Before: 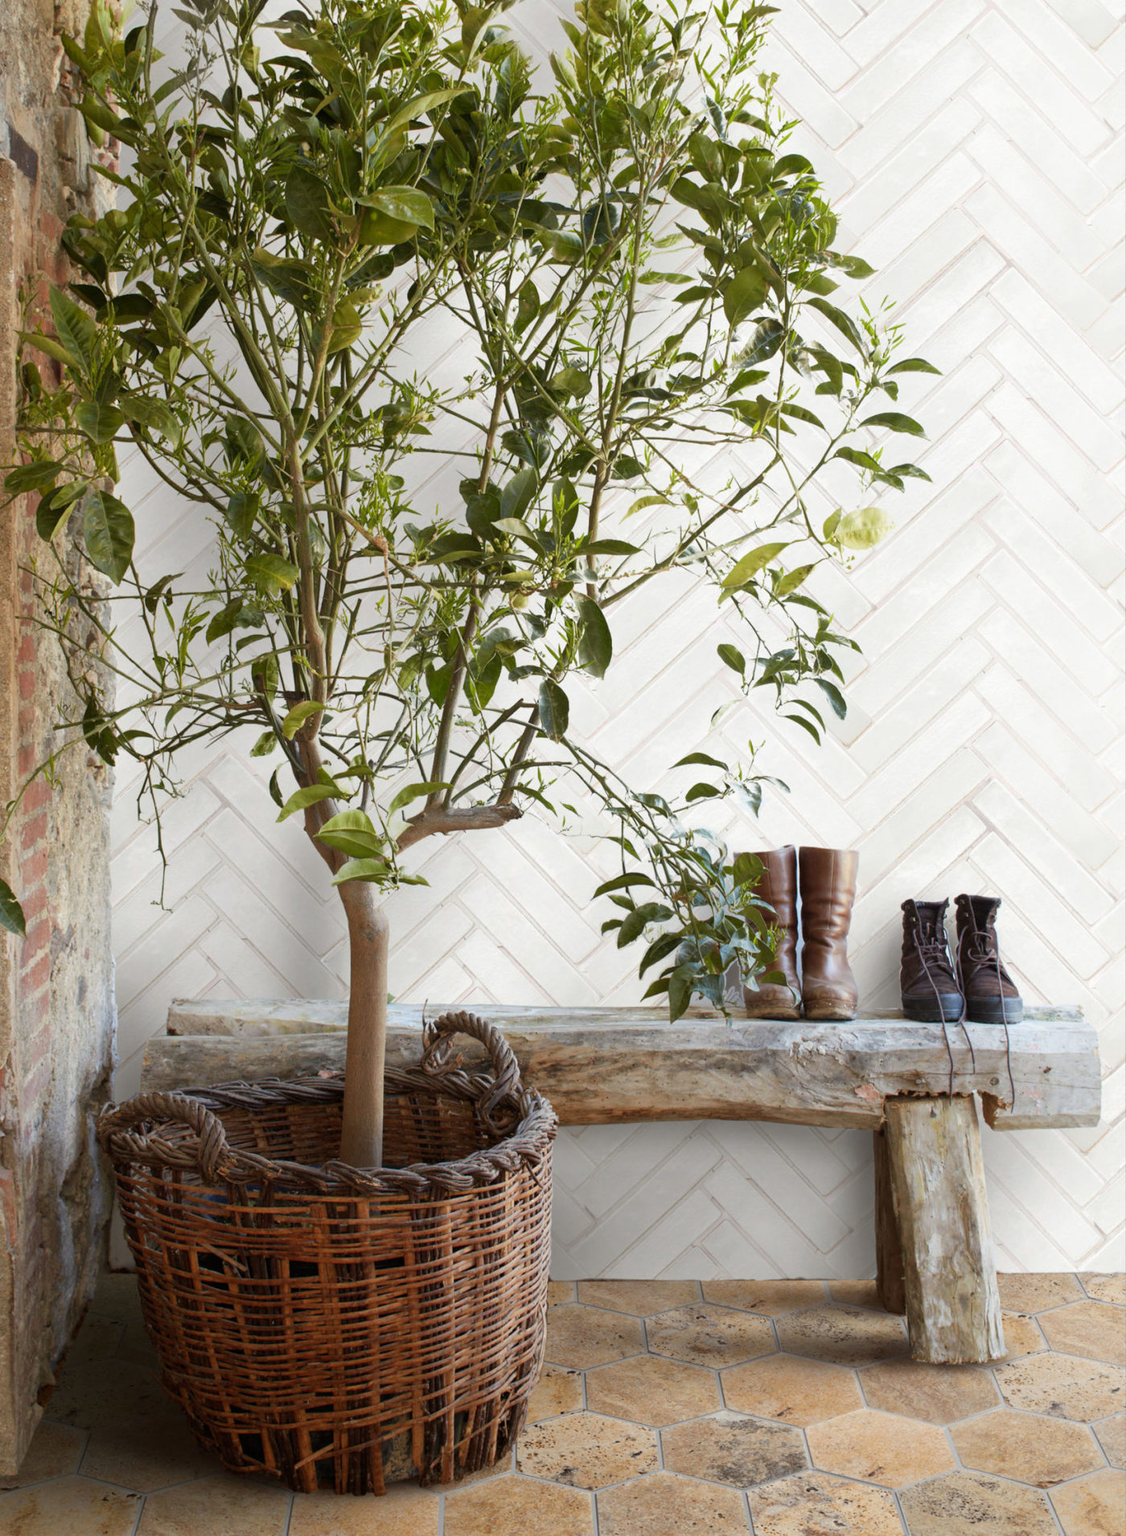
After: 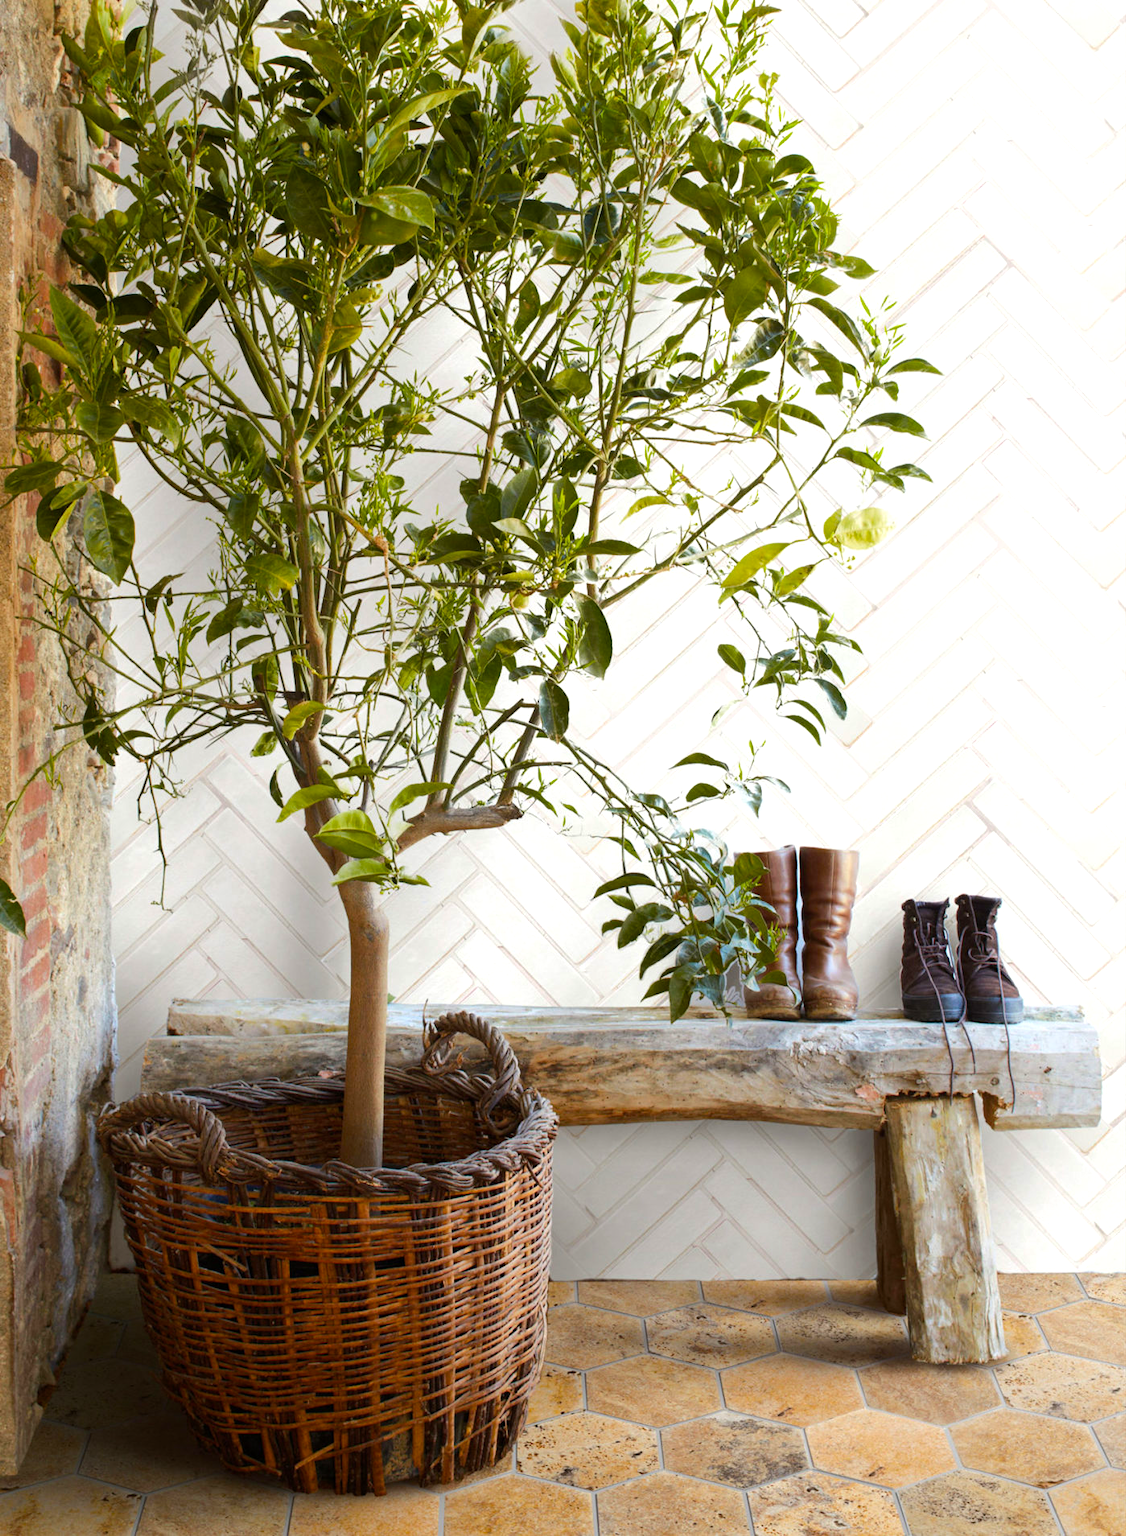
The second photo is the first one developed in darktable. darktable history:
color balance rgb: perceptual saturation grading › global saturation 30.808%, perceptual brilliance grading › highlights 7.072%, perceptual brilliance grading › mid-tones 17.179%, perceptual brilliance grading › shadows -5.46%, global vibrance 14.223%
